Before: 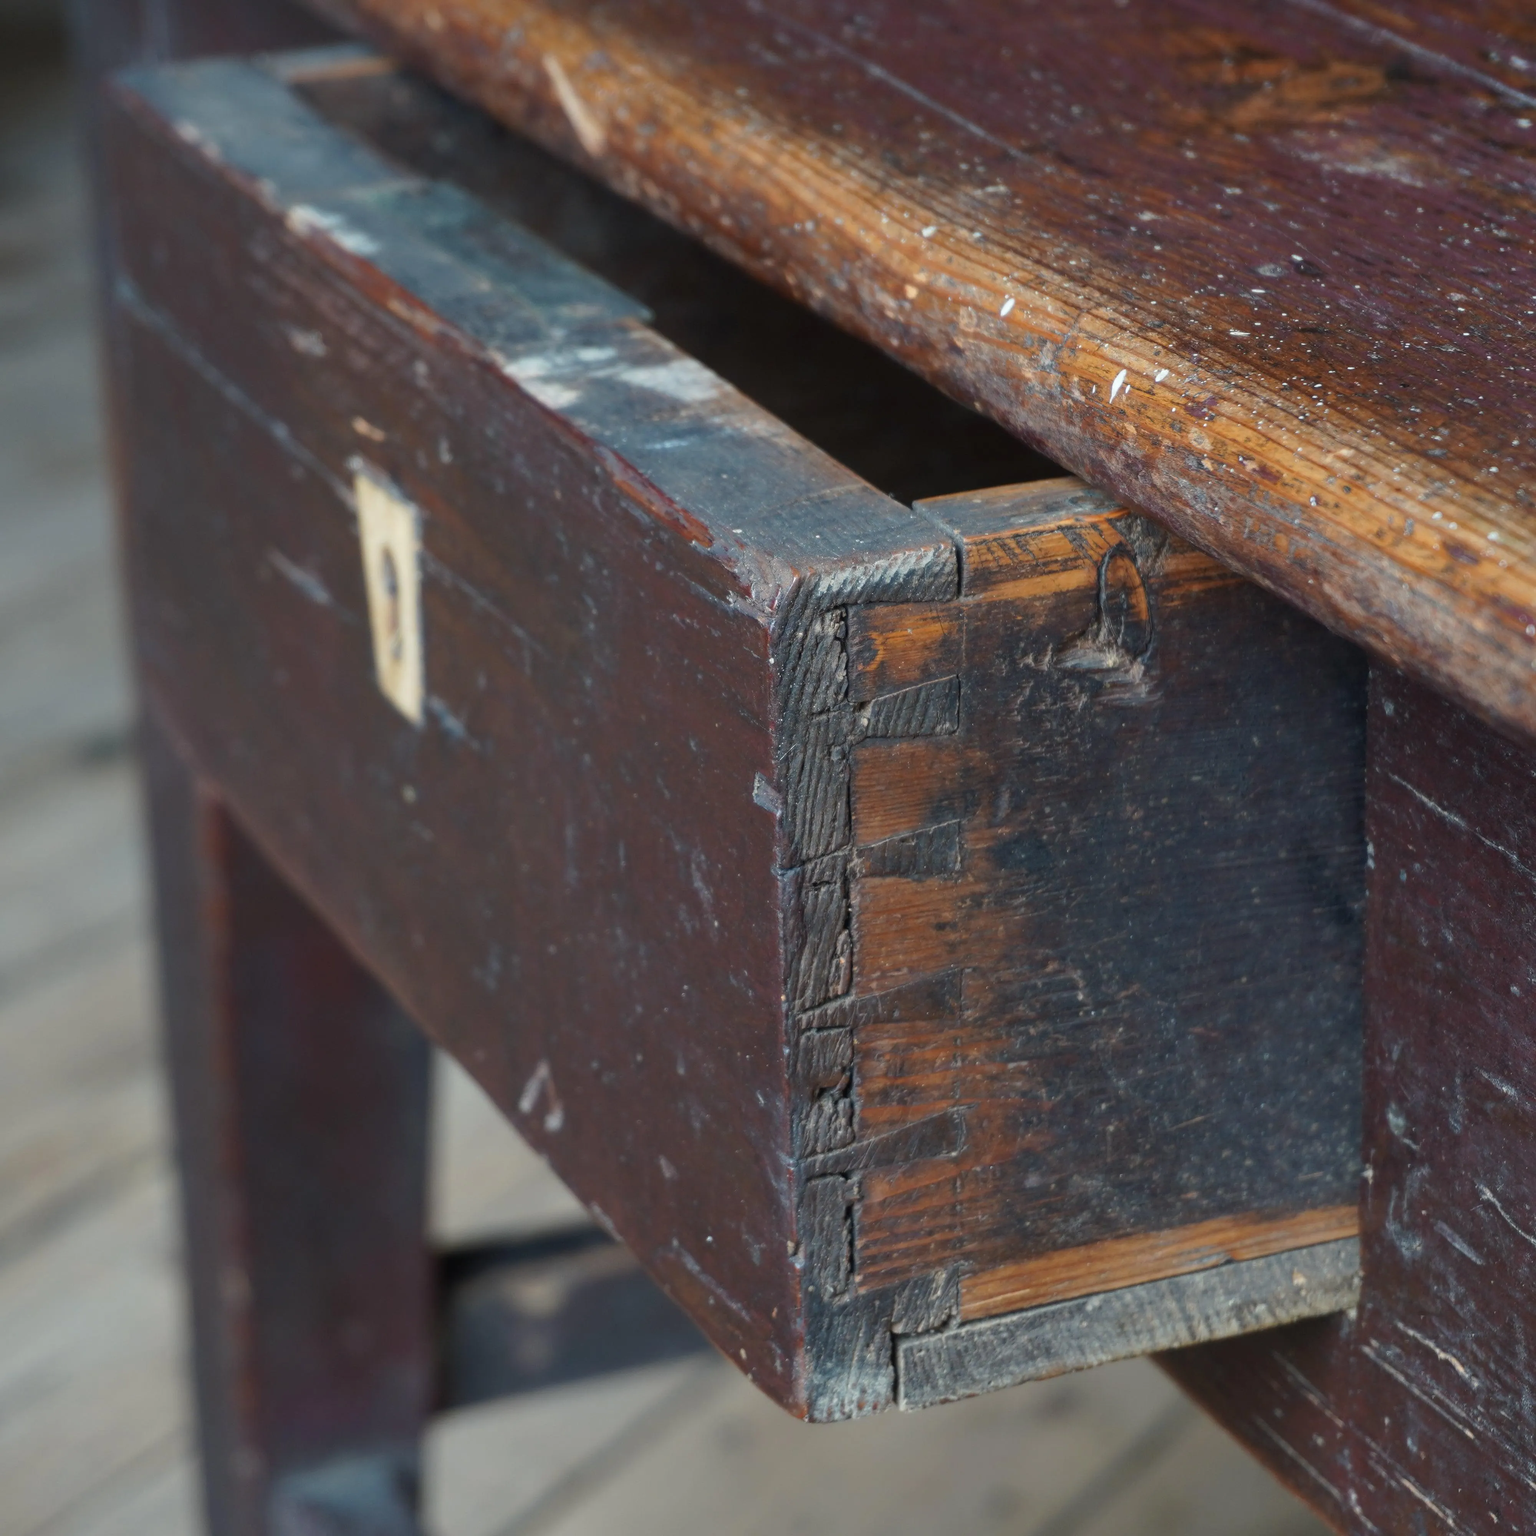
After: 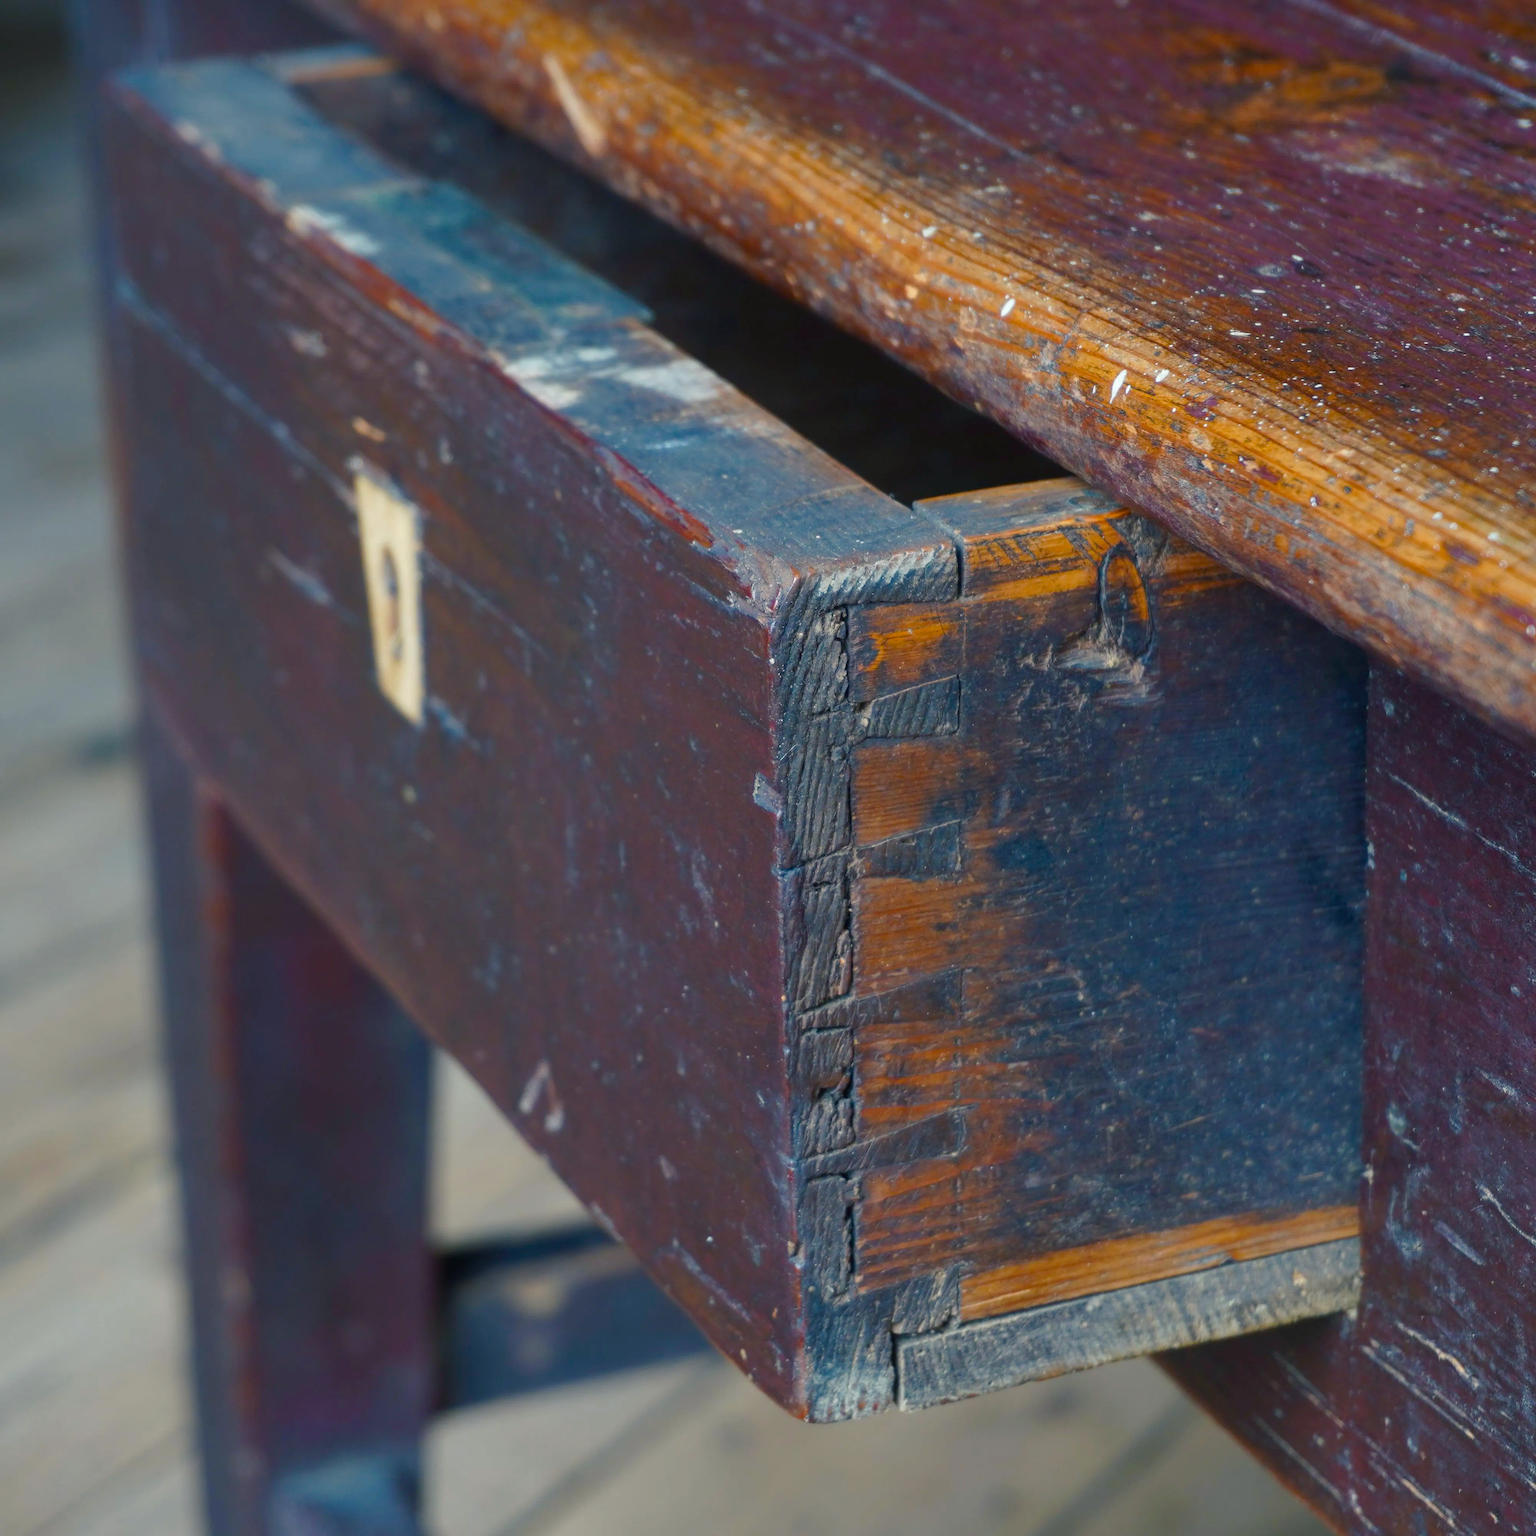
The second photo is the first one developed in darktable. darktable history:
color balance rgb: shadows lift › chroma 7.502%, shadows lift › hue 246.17°, power › luminance 0.833%, power › chroma 0.376%, power › hue 36.93°, perceptual saturation grading › global saturation 20%, perceptual saturation grading › highlights -14.203%, perceptual saturation grading › shadows 49.416%, global vibrance 20%
